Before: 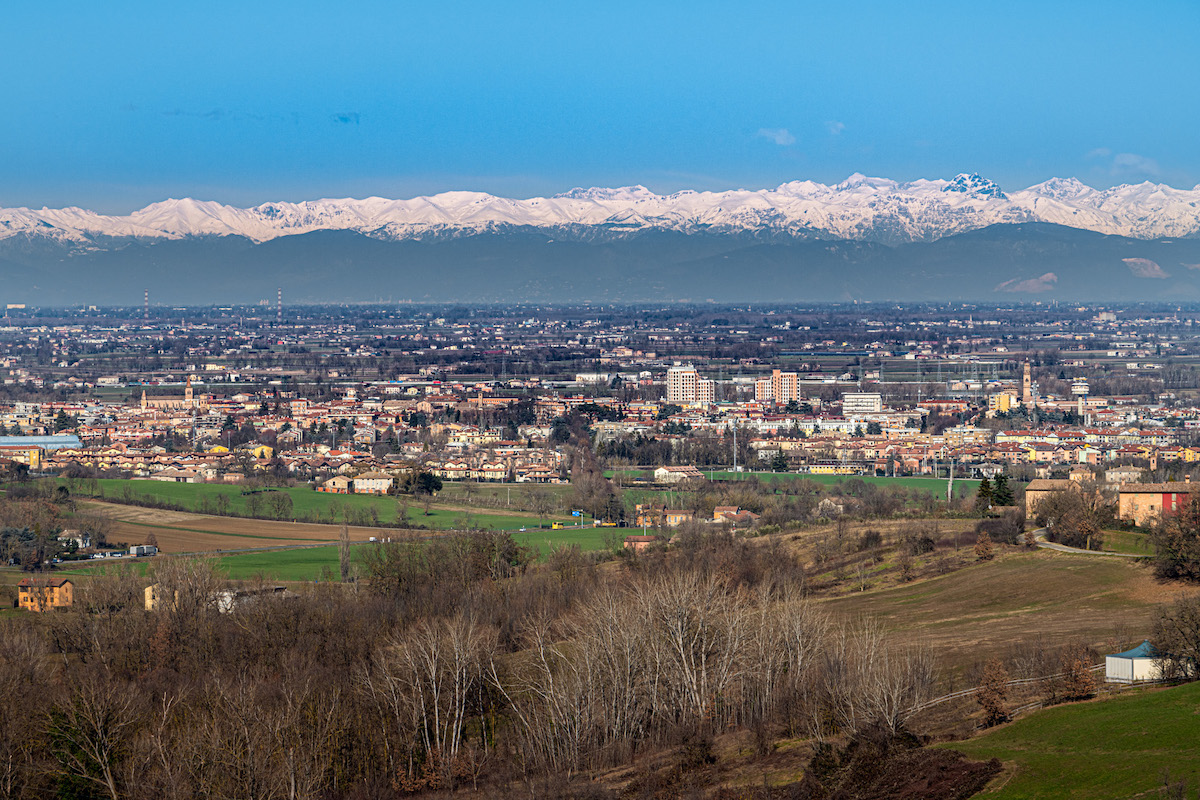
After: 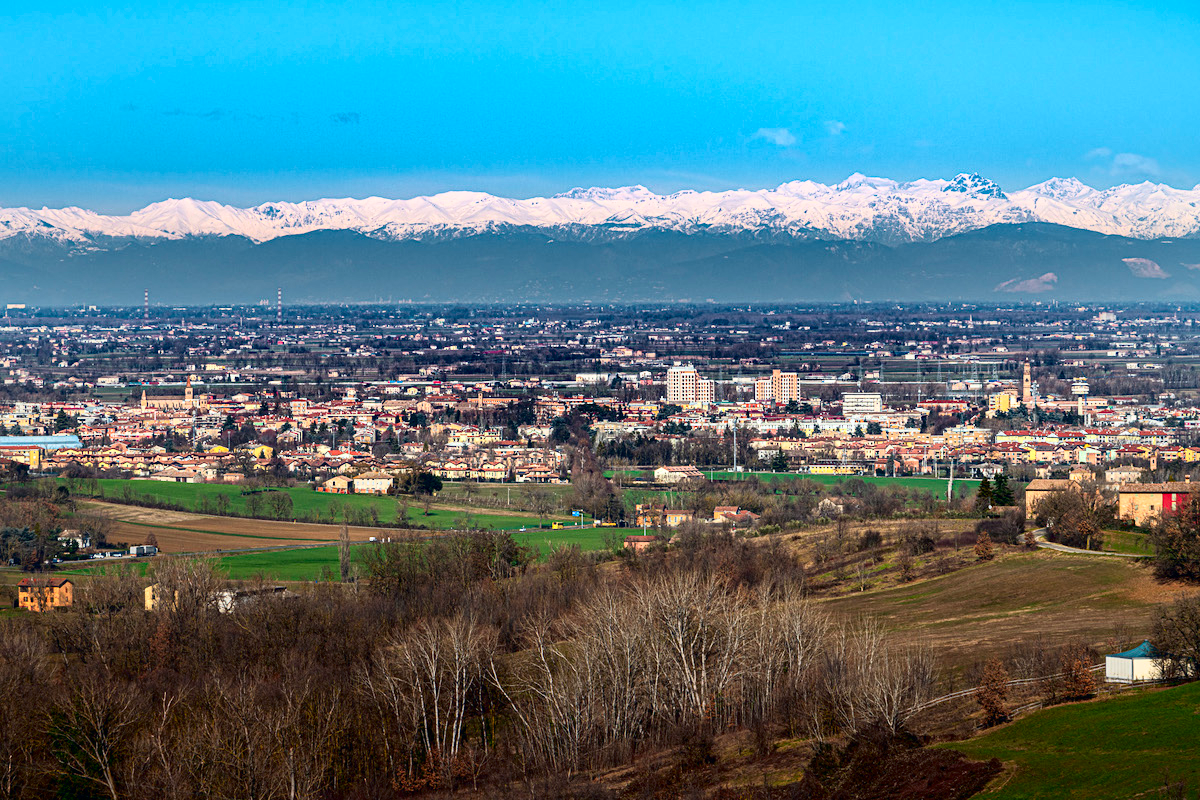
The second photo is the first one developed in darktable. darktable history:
tone curve: curves: ch0 [(0, 0) (0.139, 0.067) (0.319, 0.269) (0.498, 0.505) (0.725, 0.824) (0.864, 0.945) (0.985, 1)]; ch1 [(0, 0) (0.291, 0.197) (0.456, 0.426) (0.495, 0.488) (0.557, 0.578) (0.599, 0.644) (0.702, 0.786) (1, 1)]; ch2 [(0, 0) (0.125, 0.089) (0.353, 0.329) (0.447, 0.43) (0.557, 0.566) (0.63, 0.667) (1, 1)], color space Lab, independent channels, preserve colors none
